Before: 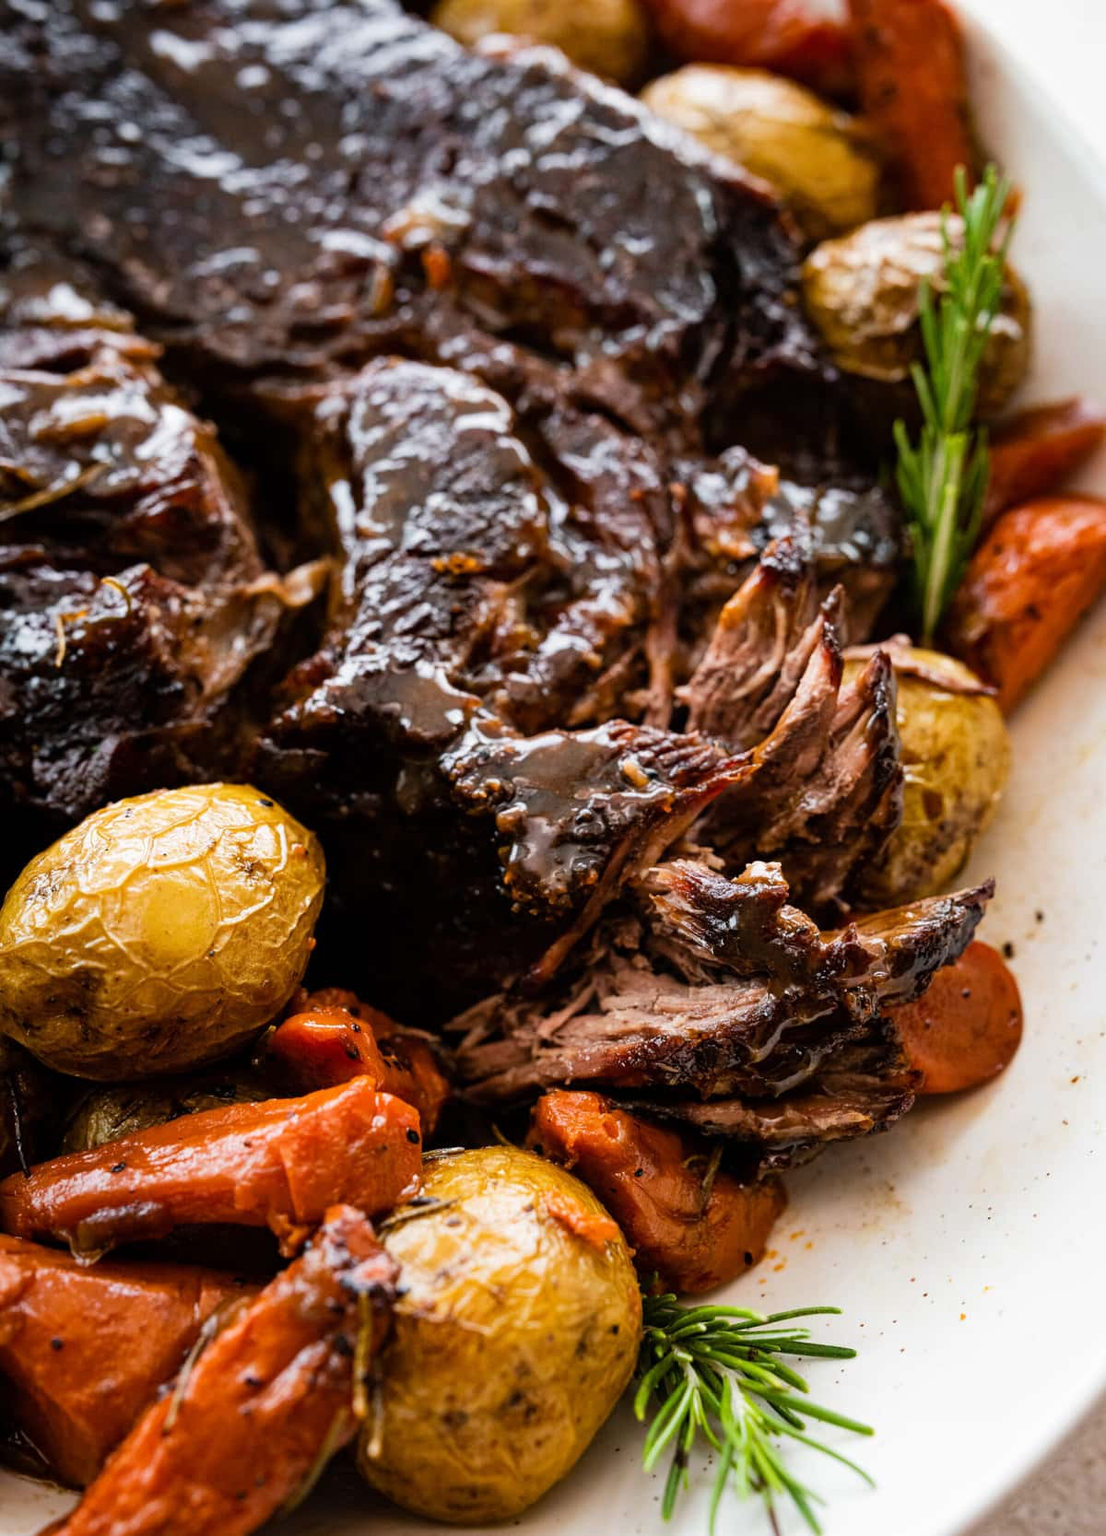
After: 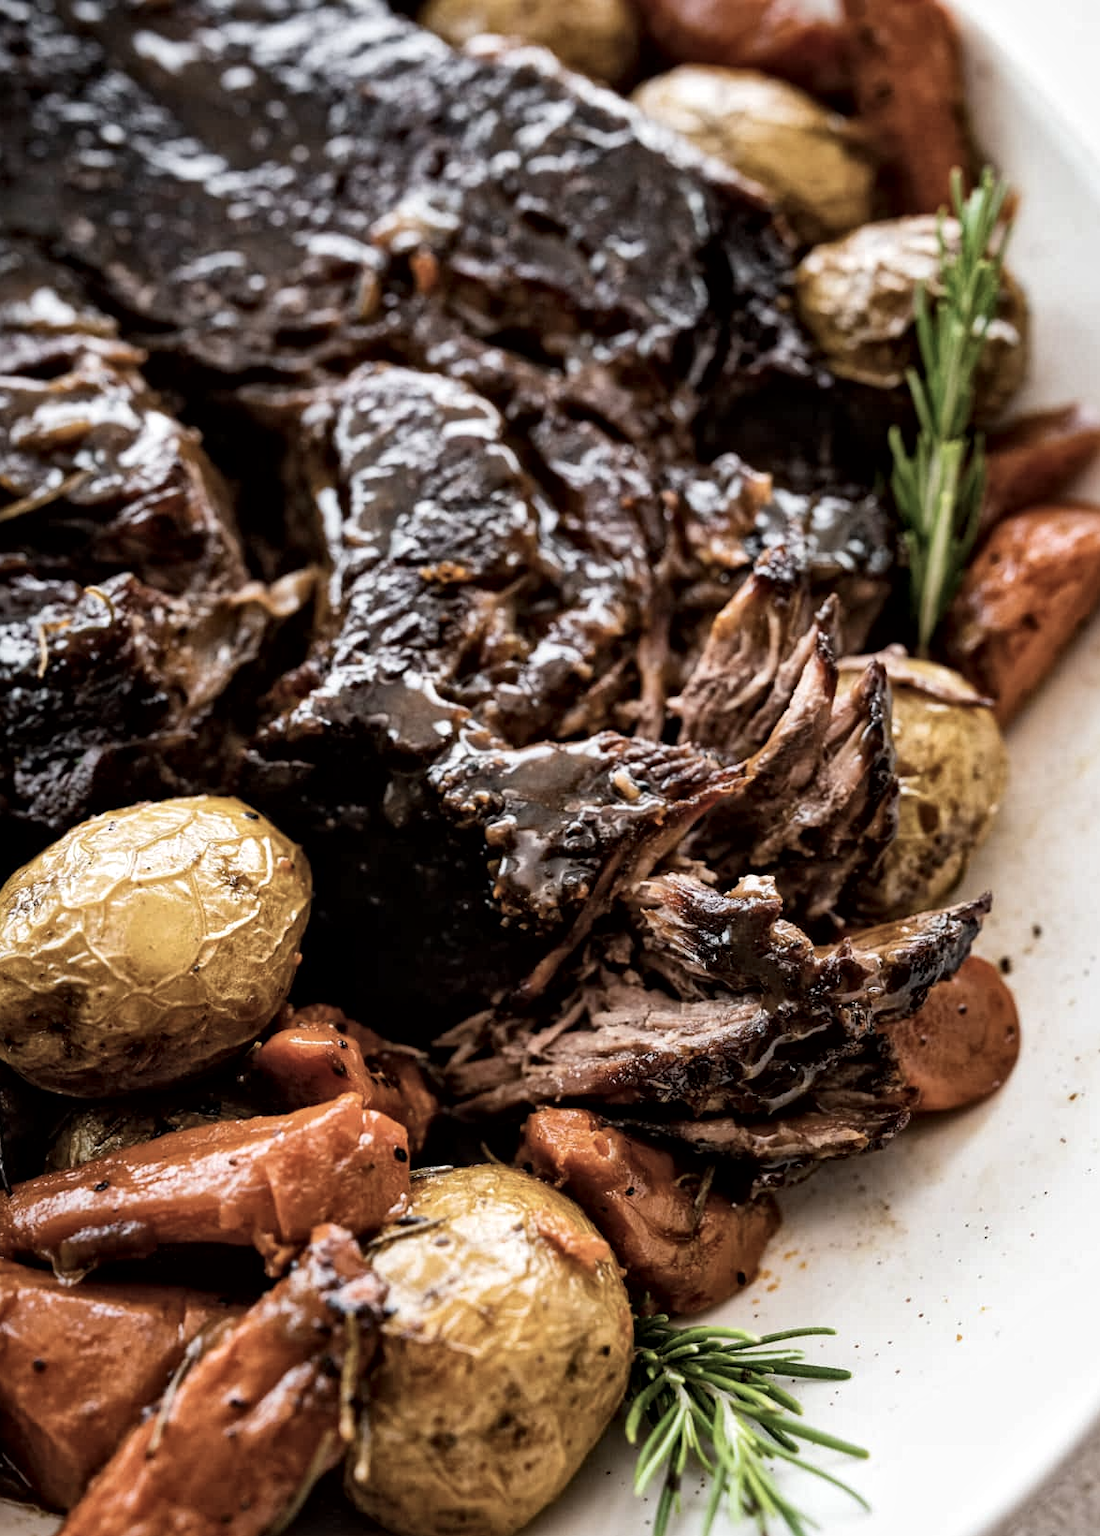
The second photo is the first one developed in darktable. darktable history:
crop: left 1.668%, right 0.277%, bottom 1.5%
contrast brightness saturation: contrast 0.099, saturation -0.377
local contrast: mode bilateral grid, contrast 21, coarseness 20, detail 150%, midtone range 0.2
